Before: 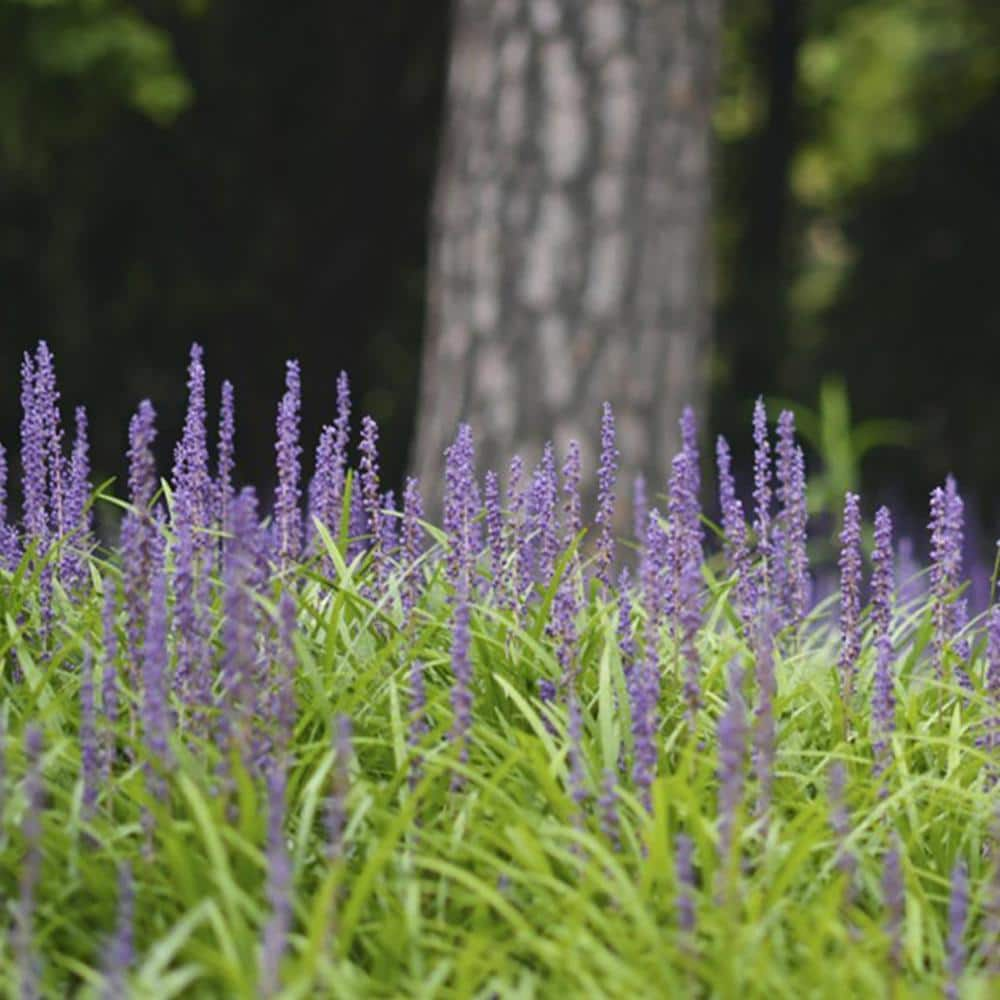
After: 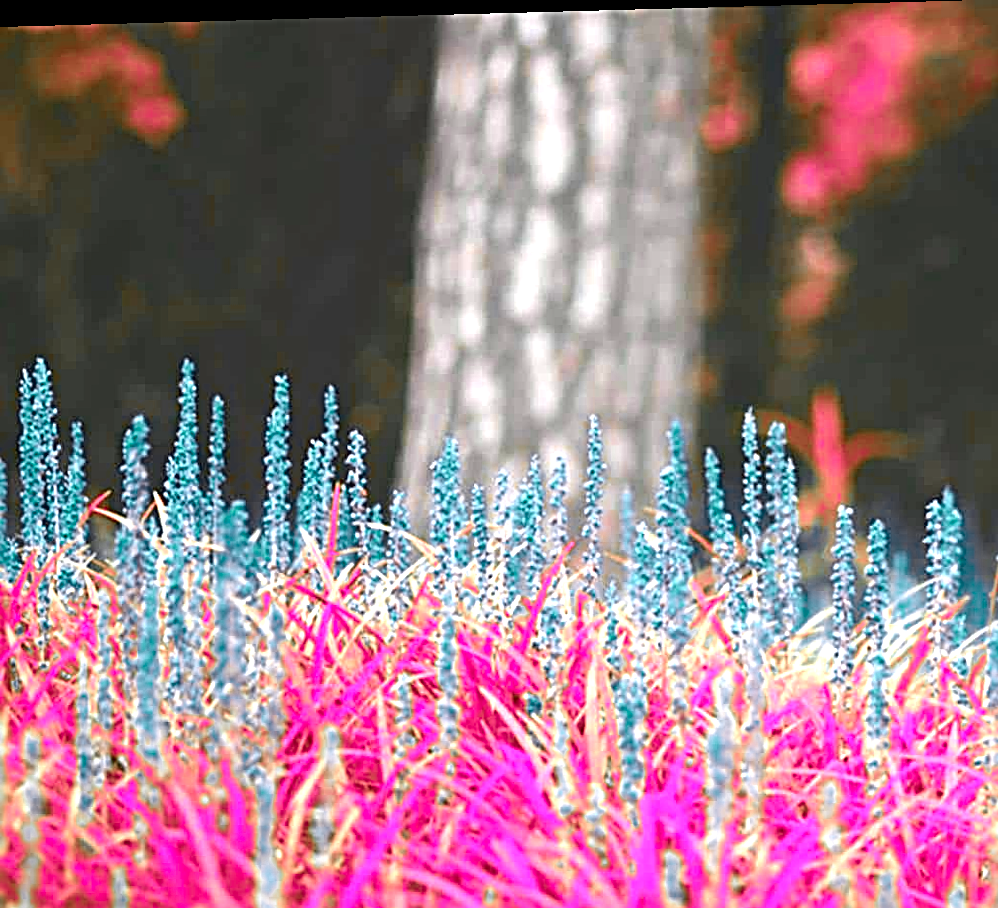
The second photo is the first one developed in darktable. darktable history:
exposure: black level correction 0.001, exposure 1.735 EV, compensate highlight preservation false
crop and rotate: top 0%, bottom 11.49%
rotate and perspective: lens shift (horizontal) -0.055, automatic cropping off
sharpen: radius 3.025, amount 0.757
contrast brightness saturation: saturation -0.1
color zones: curves: ch0 [(0.826, 0.353)]; ch1 [(0.242, 0.647) (0.889, 0.342)]; ch2 [(0.246, 0.089) (0.969, 0.068)]
tone equalizer: on, module defaults
